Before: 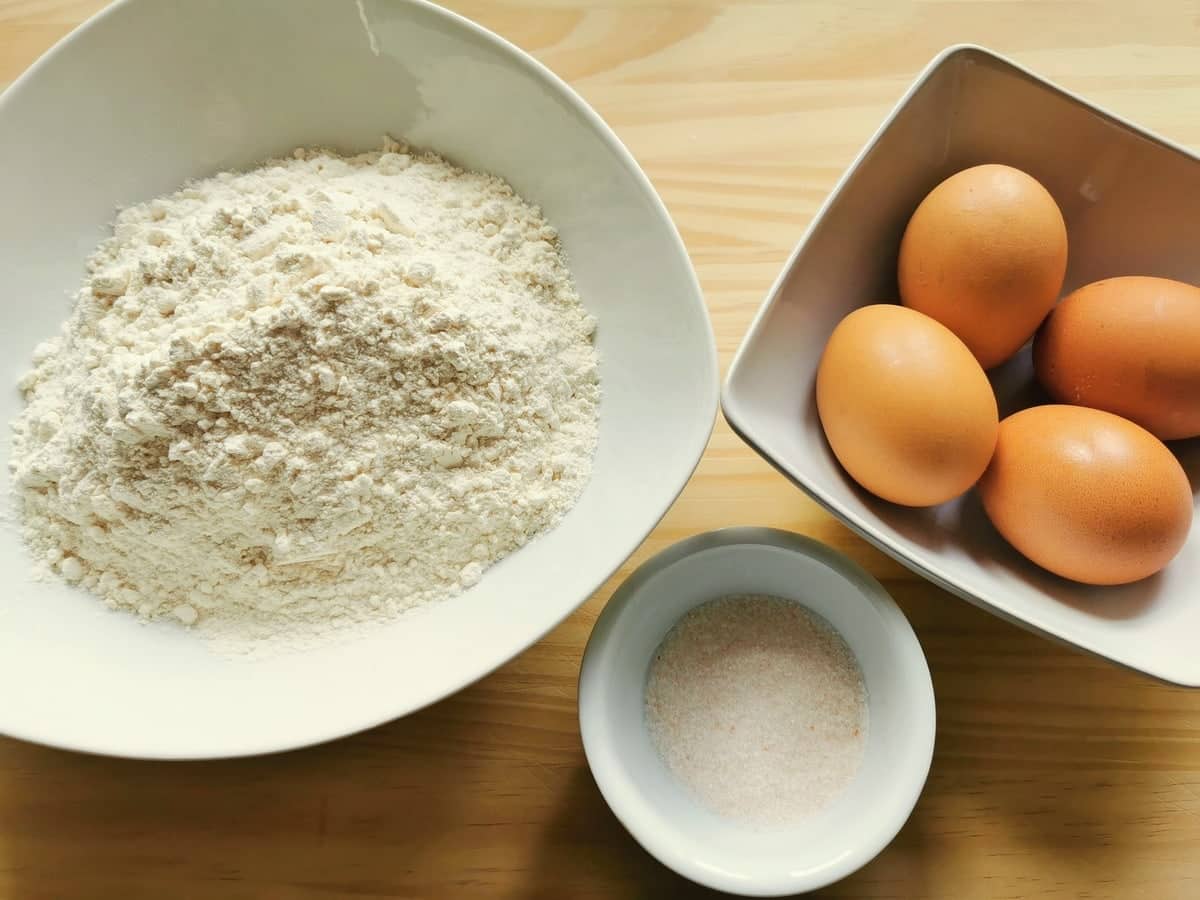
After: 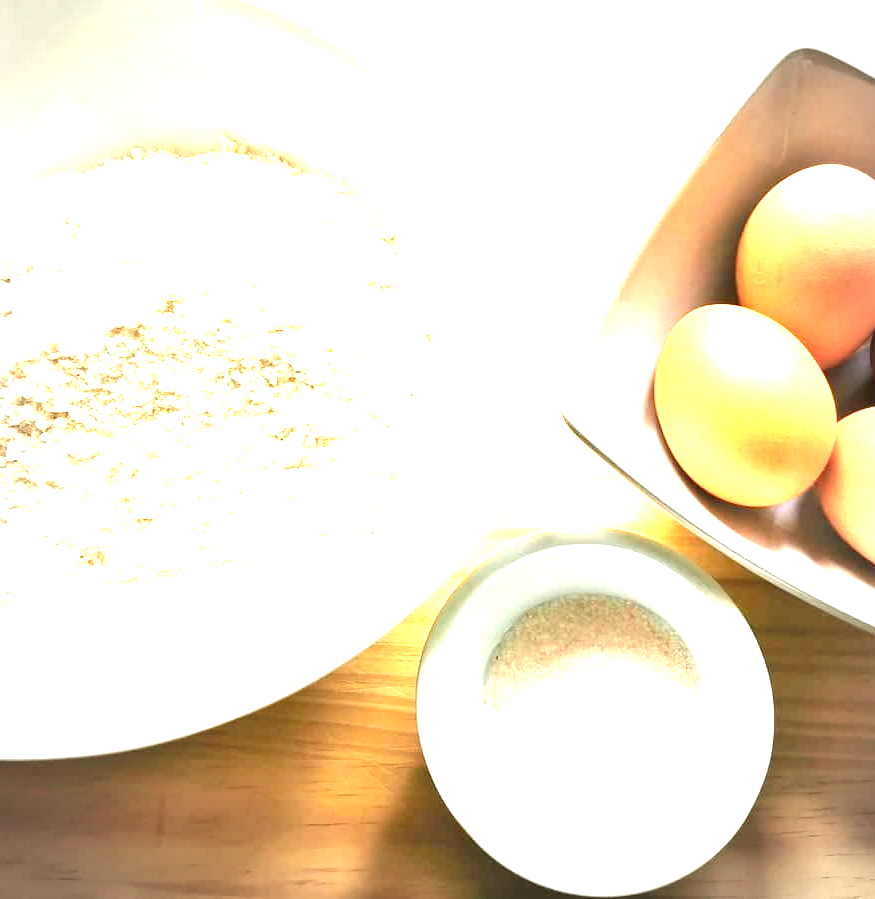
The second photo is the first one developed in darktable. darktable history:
vignetting: automatic ratio true
exposure: black level correction 0.001, exposure 2.576 EV, compensate highlight preservation false
crop: left 13.571%, top 0%, right 13.456%
